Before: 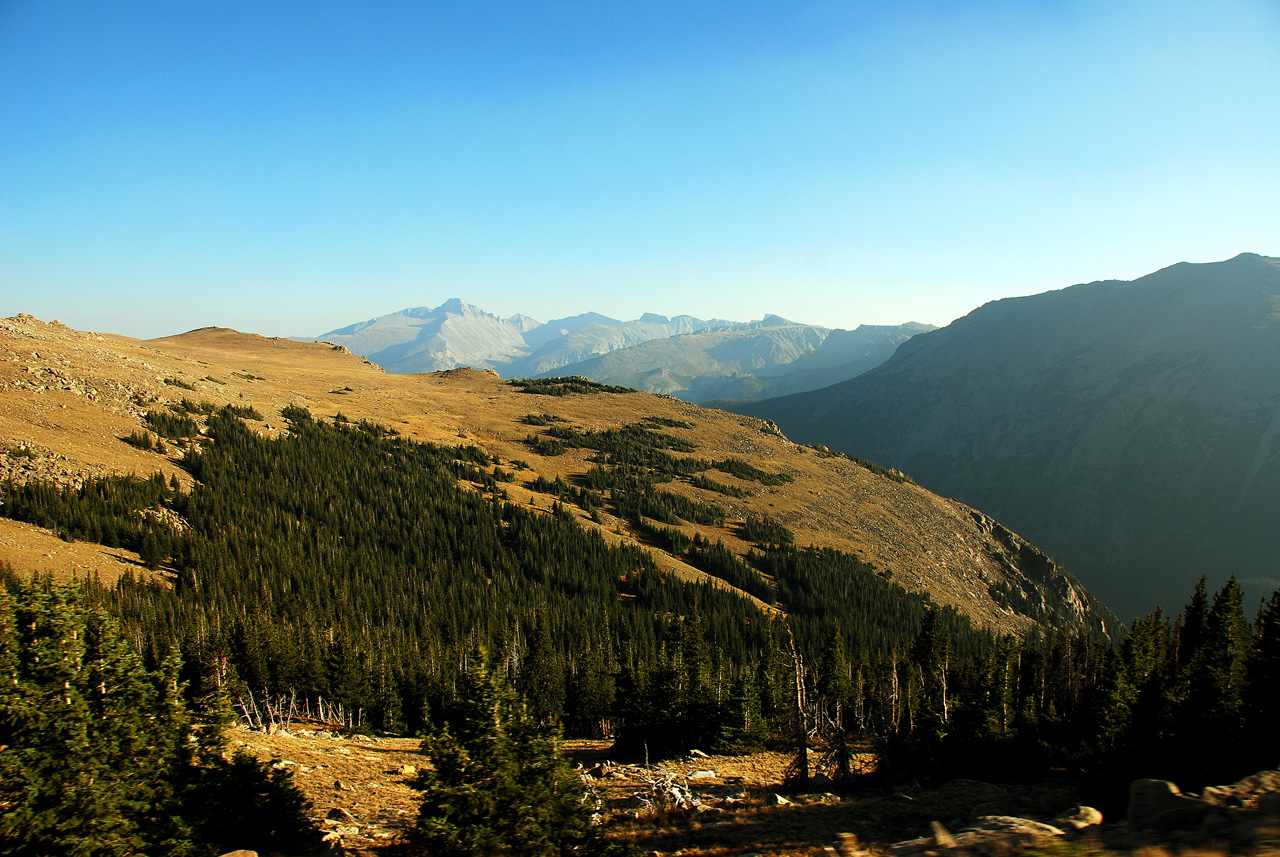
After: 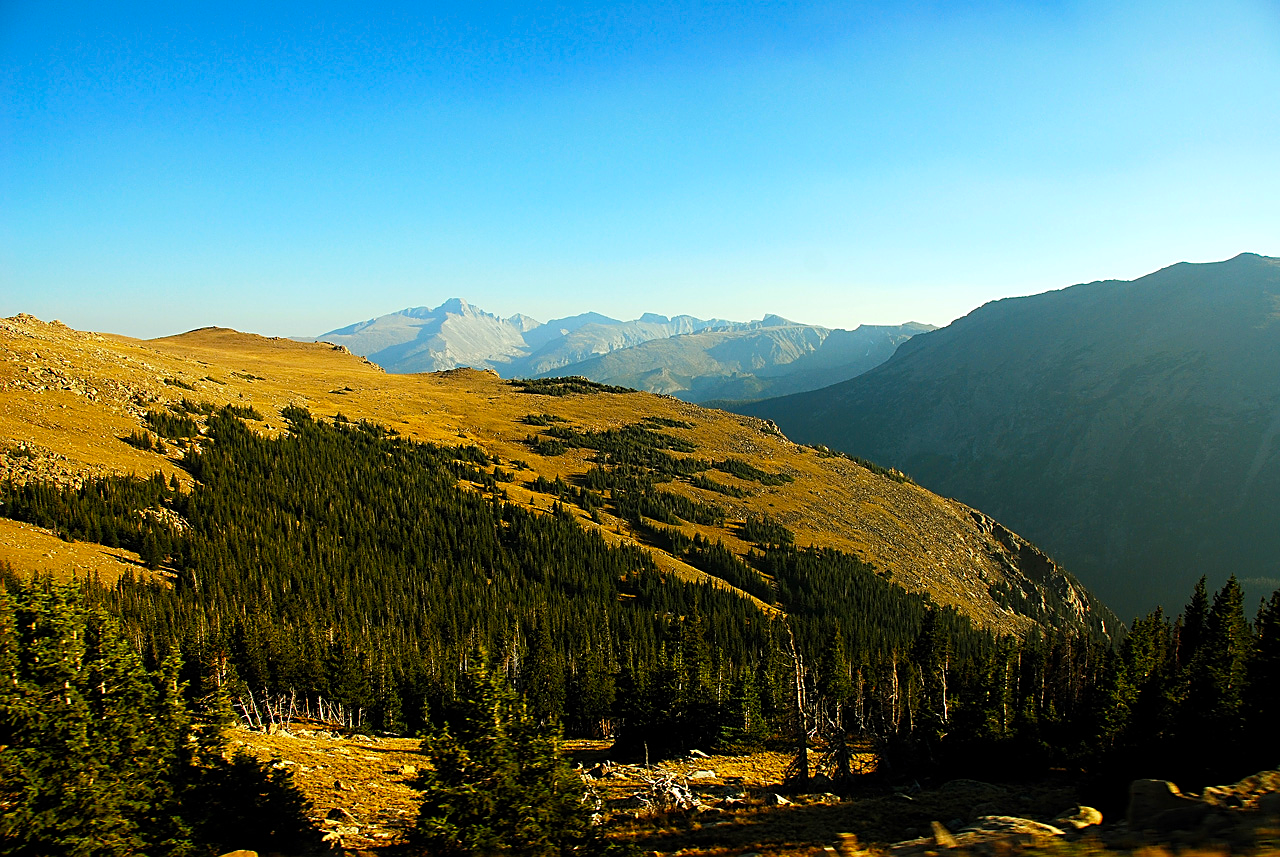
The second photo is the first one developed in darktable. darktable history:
sharpen: on, module defaults
color balance rgb: power › hue 206.98°, highlights gain › chroma 0.238%, highlights gain › hue 332.7°, perceptual saturation grading › global saturation 30.334%
velvia: strength 10.62%
